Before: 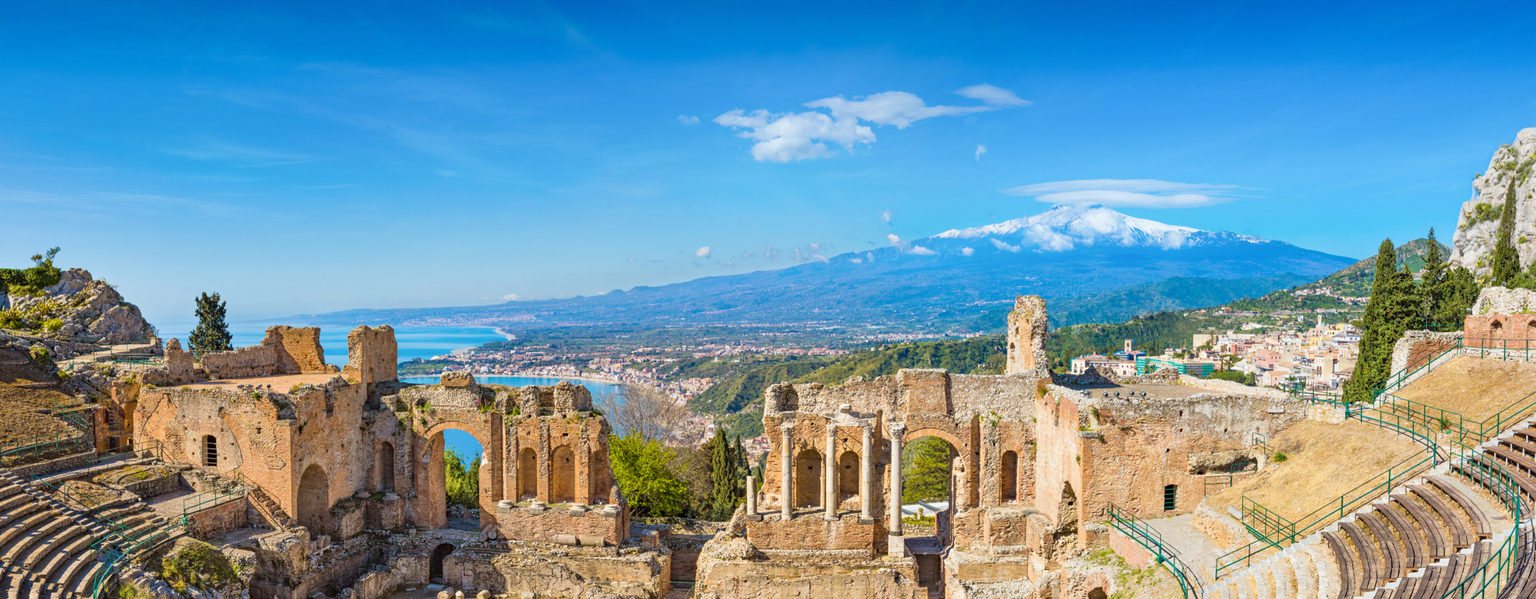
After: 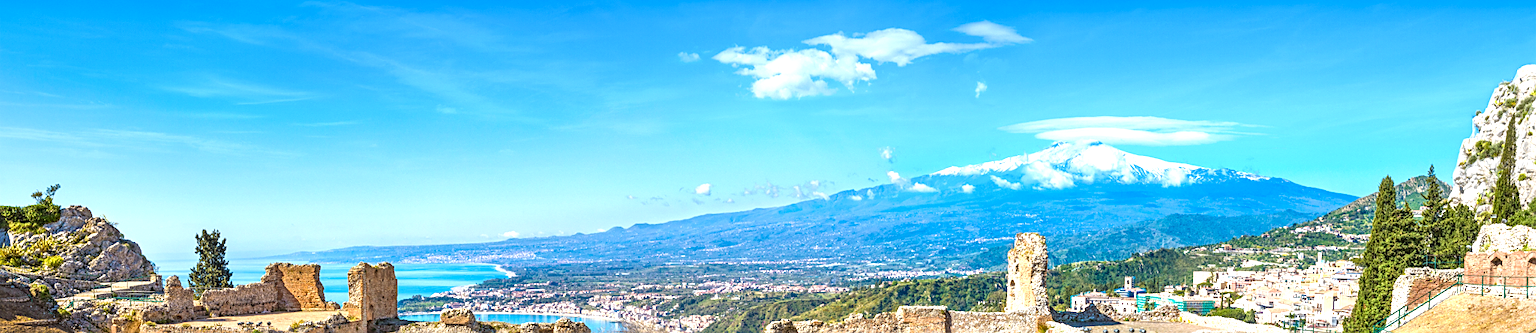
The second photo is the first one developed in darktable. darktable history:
color zones: curves: ch1 [(0.077, 0.436) (0.25, 0.5) (0.75, 0.5)]
shadows and highlights: shadows 29.32, highlights -29.13, low approximation 0.01, soften with gaussian
crop and rotate: top 10.582%, bottom 33.616%
local contrast: highlights 55%, shadows 53%, detail 130%, midtone range 0.453
sharpen: on, module defaults
exposure: black level correction 0, exposure 0.691 EV, compensate highlight preservation false
